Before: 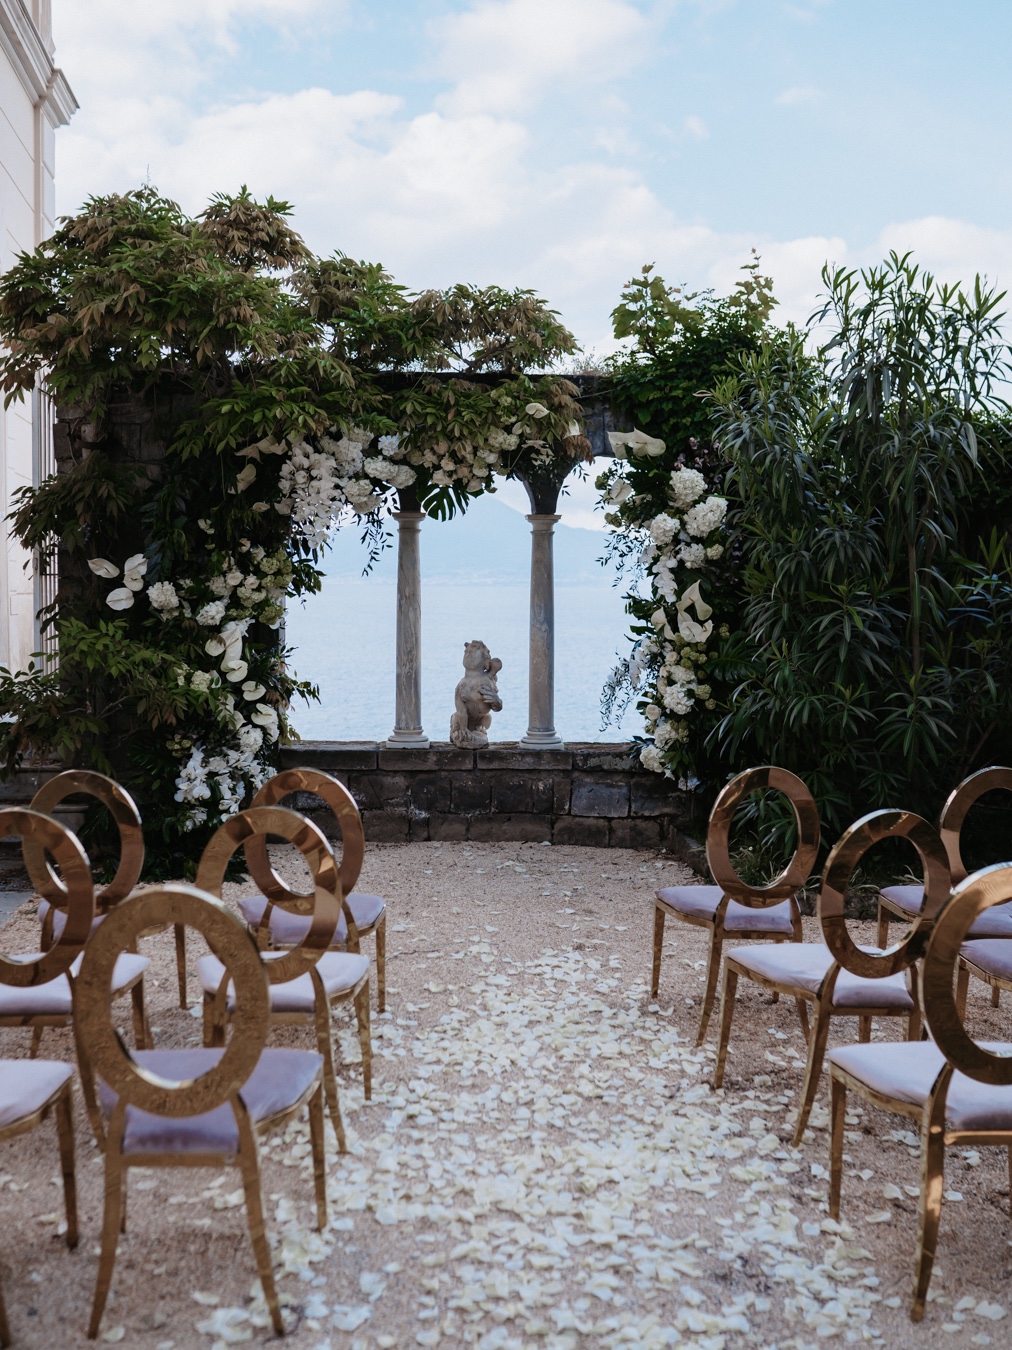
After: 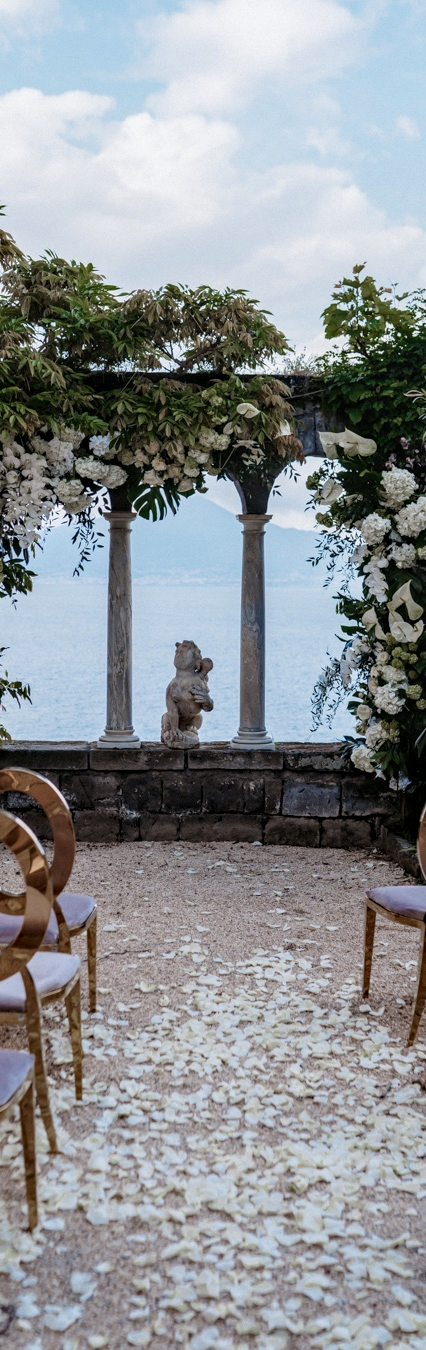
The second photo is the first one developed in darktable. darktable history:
local contrast: detail 130%
crop: left 28.583%, right 29.231%
haze removal: compatibility mode true, adaptive false
